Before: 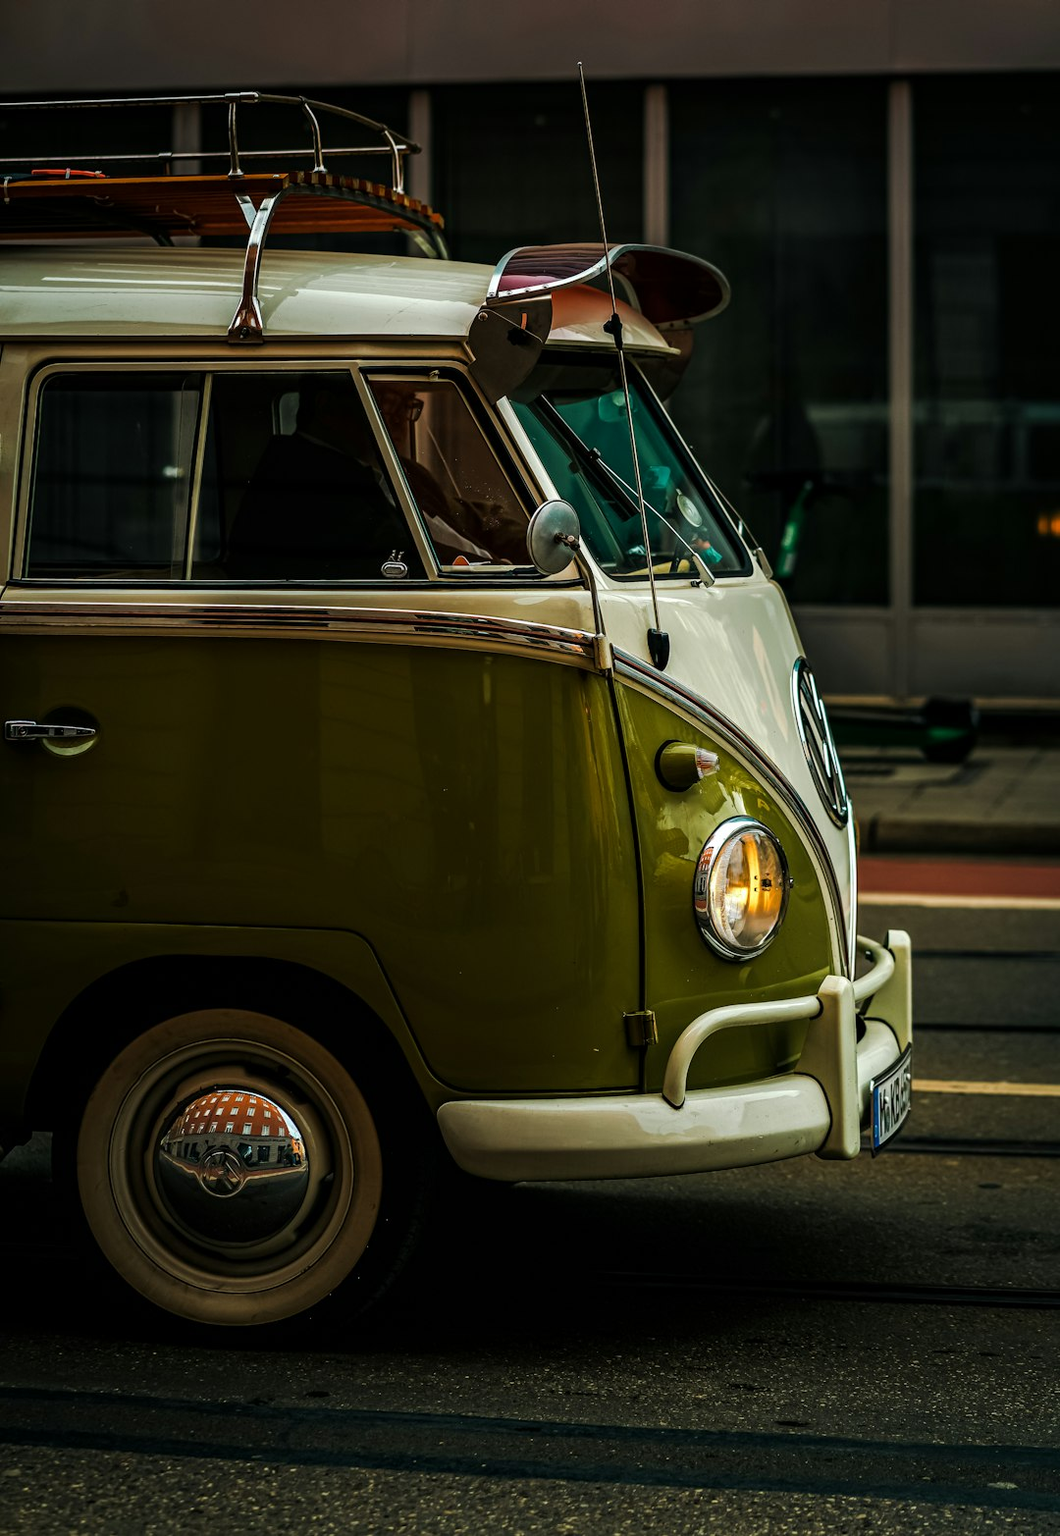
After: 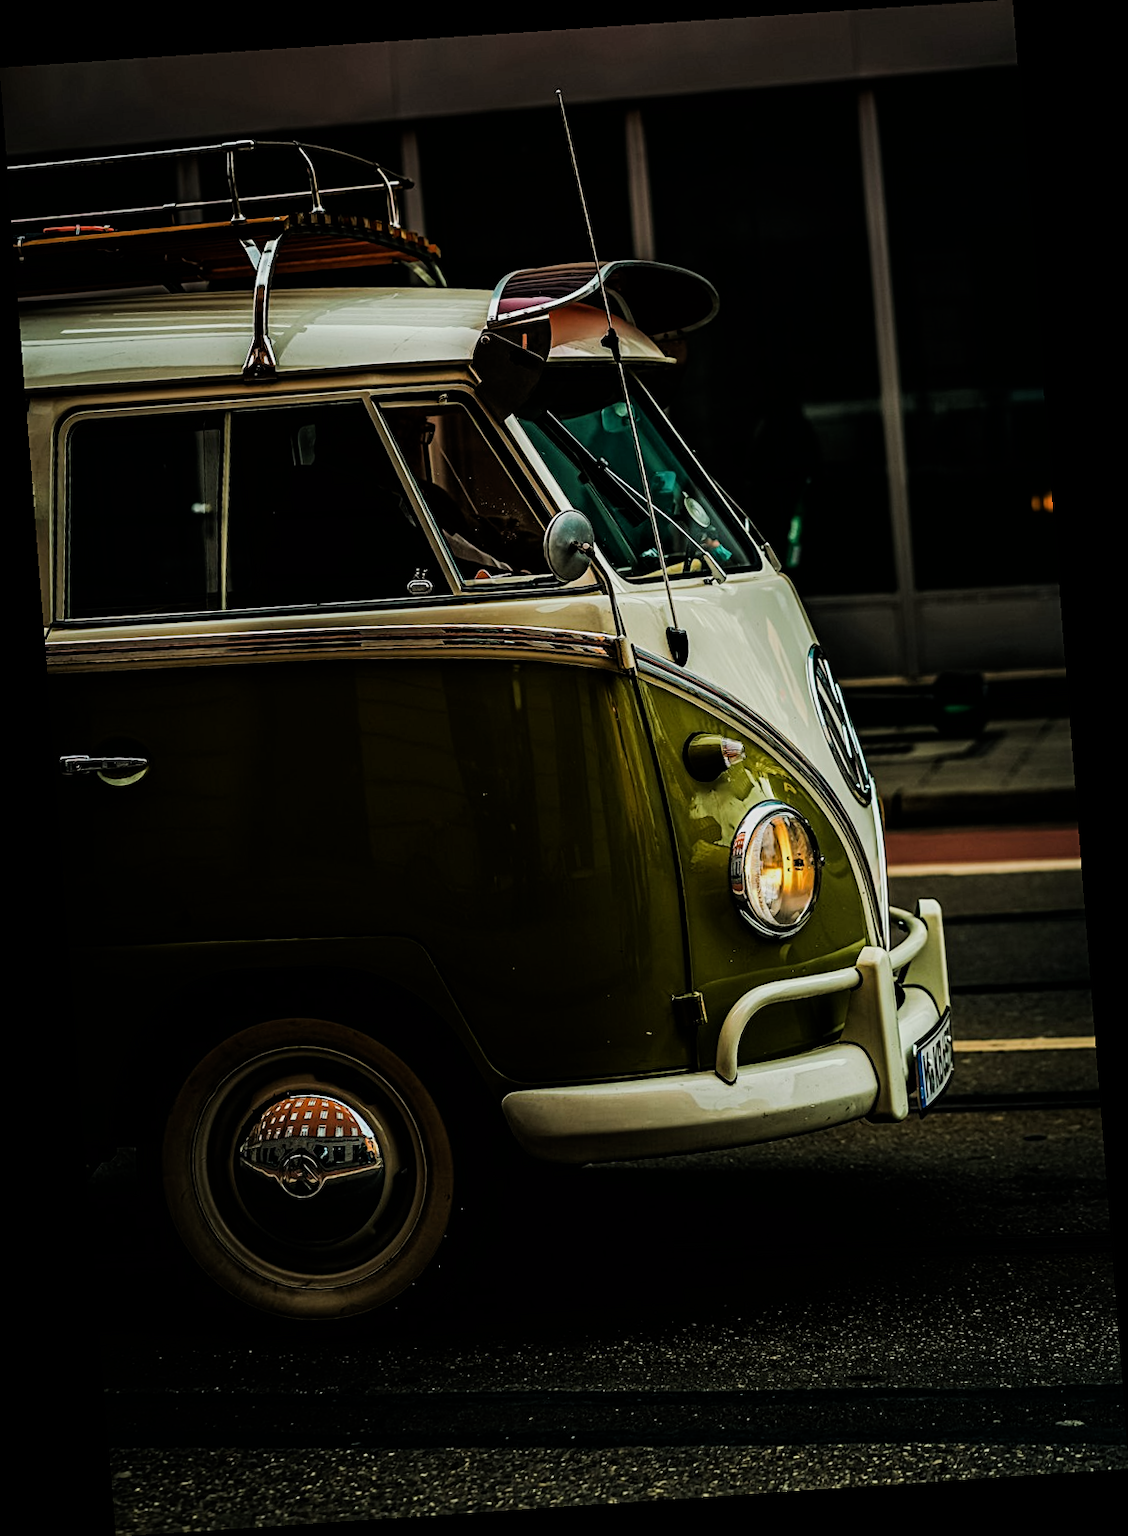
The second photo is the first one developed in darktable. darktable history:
rotate and perspective: rotation -4.2°, shear 0.006, automatic cropping off
filmic rgb: black relative exposure -7.65 EV, white relative exposure 4.56 EV, hardness 3.61, contrast 1.25
sharpen: radius 2.167, amount 0.381, threshold 0
